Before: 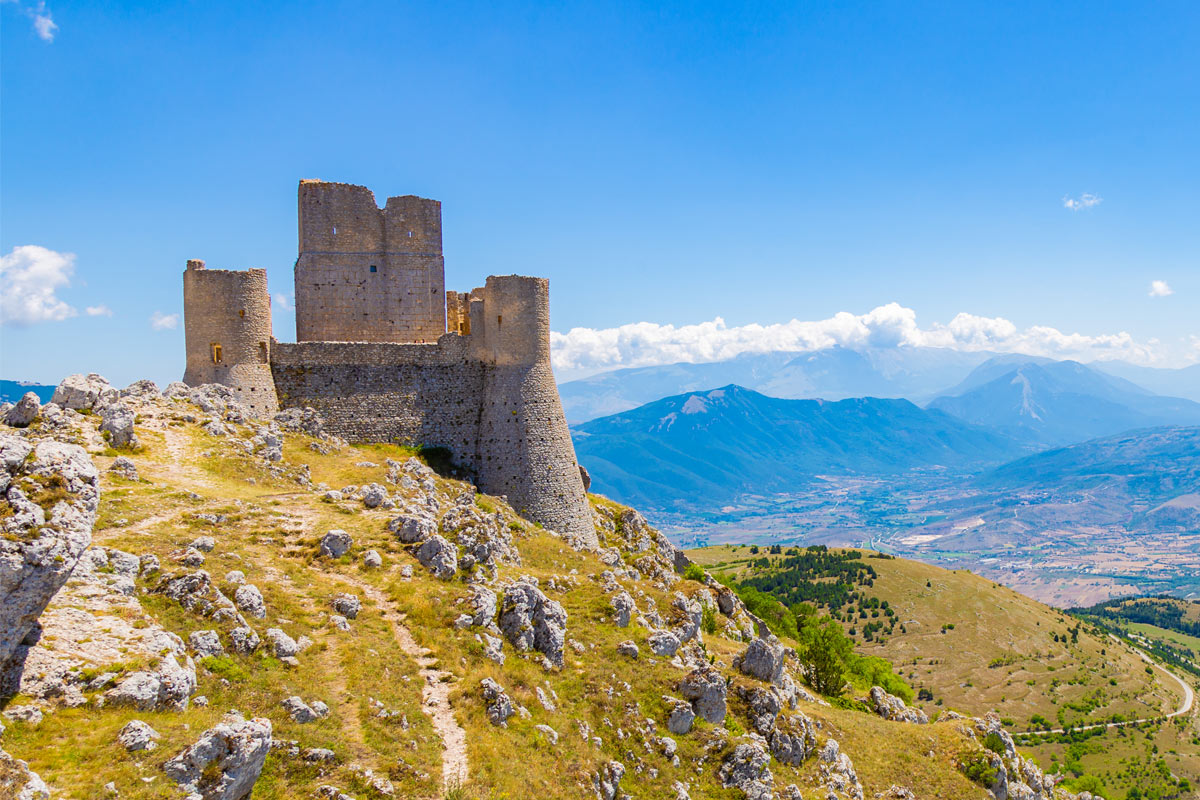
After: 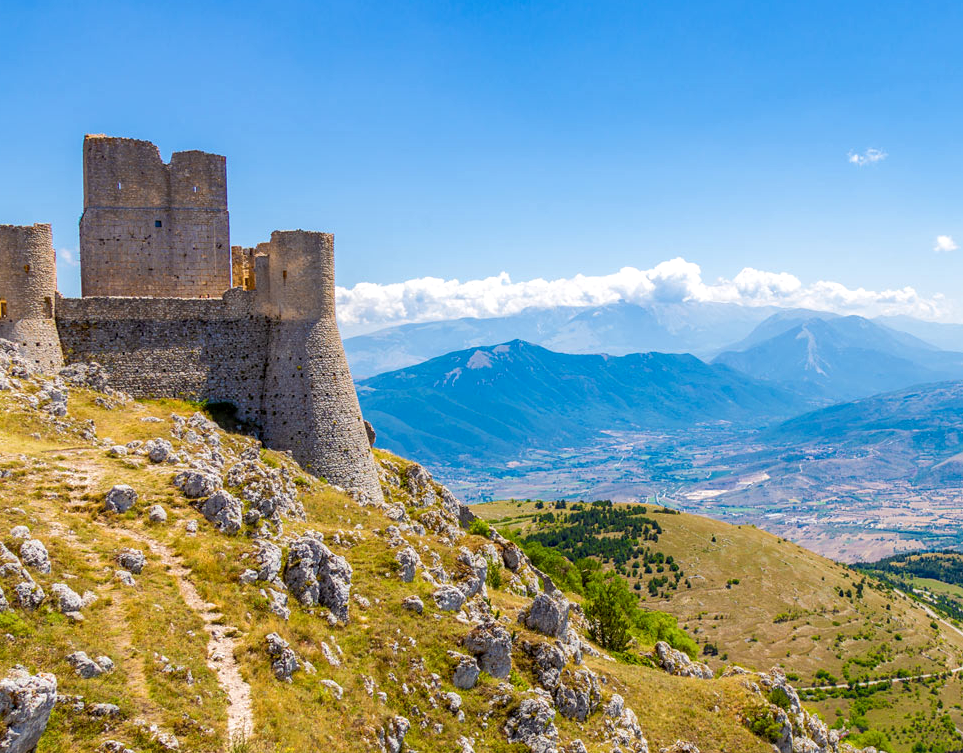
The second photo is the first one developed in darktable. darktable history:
crop and rotate: left 17.959%, top 5.771%, right 1.742%
local contrast: on, module defaults
